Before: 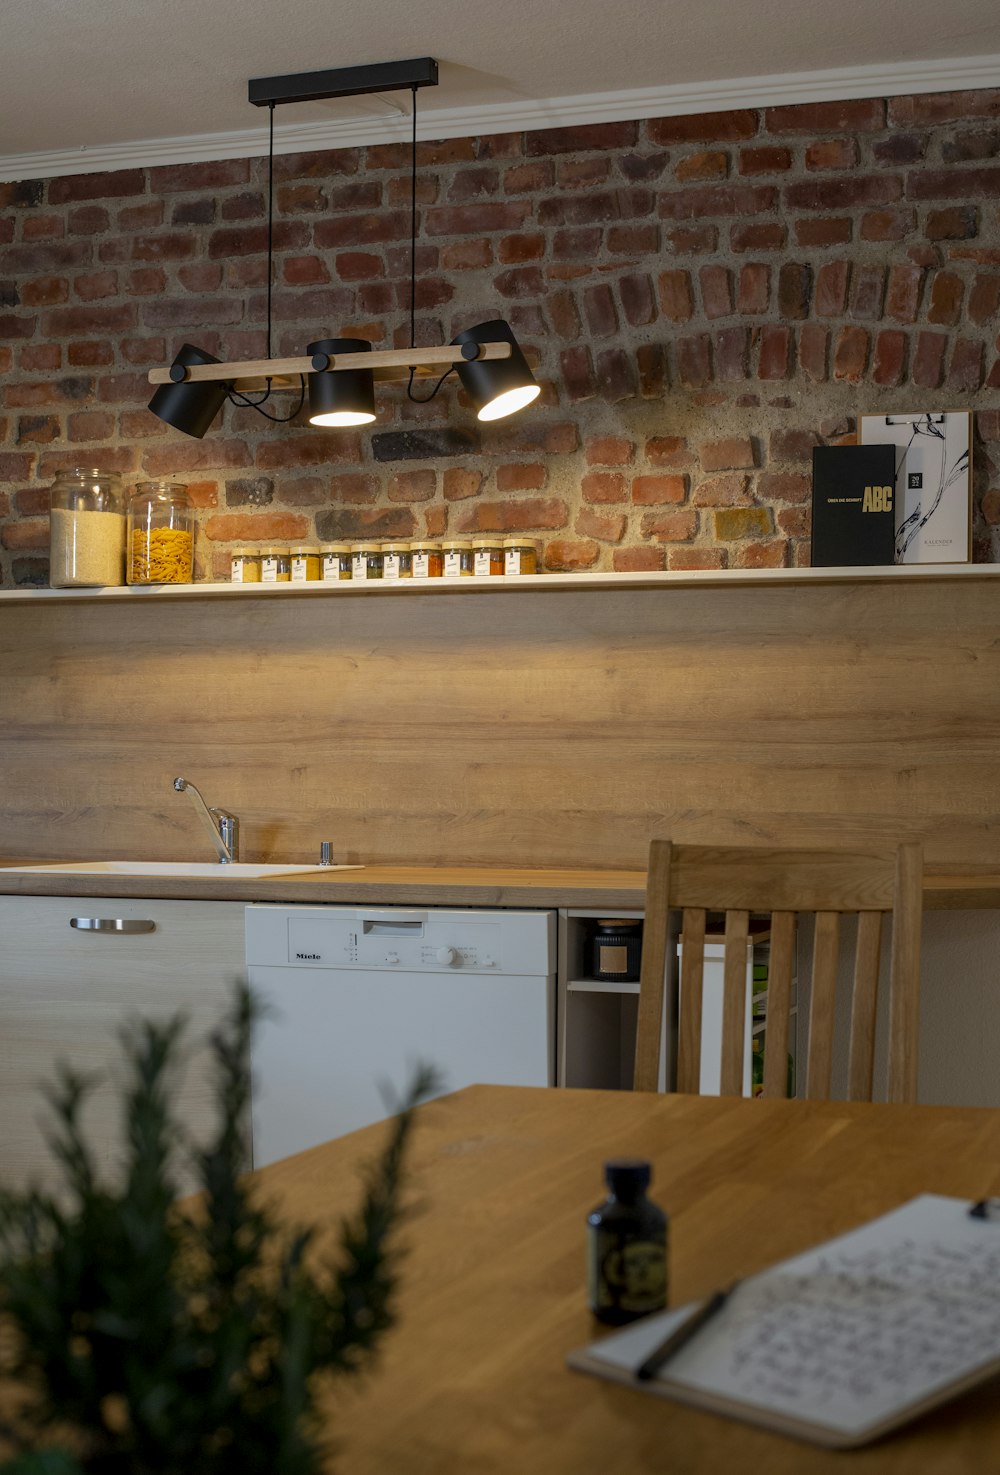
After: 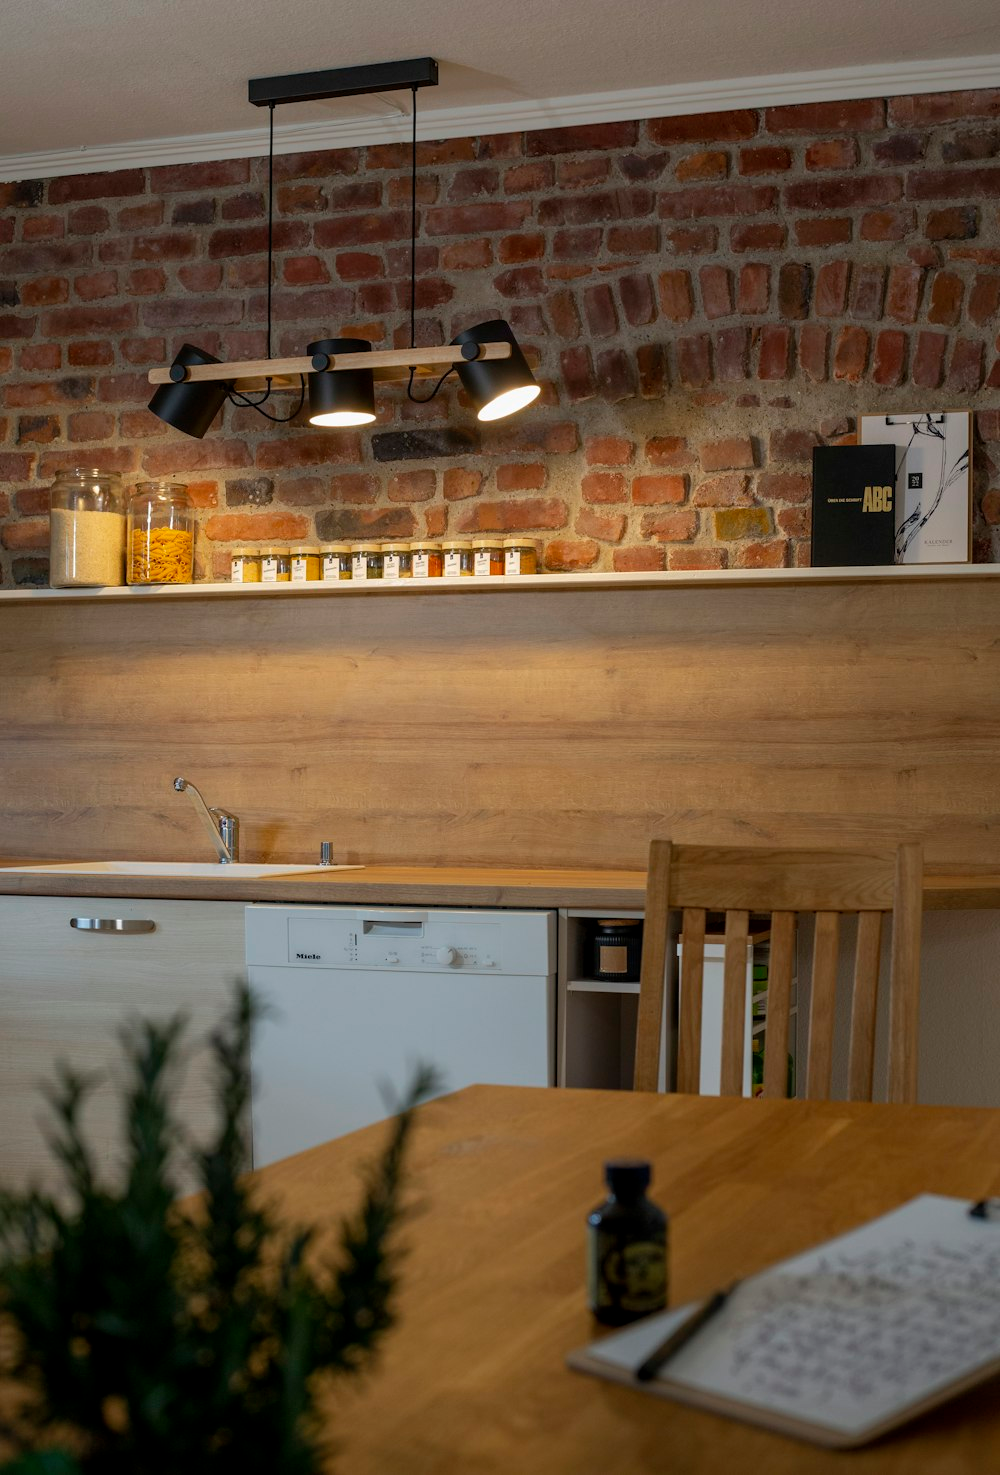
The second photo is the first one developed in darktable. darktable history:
tone curve: curves: ch0 [(0, 0) (0.003, 0.003) (0.011, 0.011) (0.025, 0.025) (0.044, 0.044) (0.069, 0.069) (0.1, 0.099) (0.136, 0.135) (0.177, 0.176) (0.224, 0.223) (0.277, 0.275) (0.335, 0.333) (0.399, 0.396) (0.468, 0.465) (0.543, 0.545) (0.623, 0.625) (0.709, 0.71) (0.801, 0.801) (0.898, 0.898) (1, 1)], color space Lab, independent channels, preserve colors none
